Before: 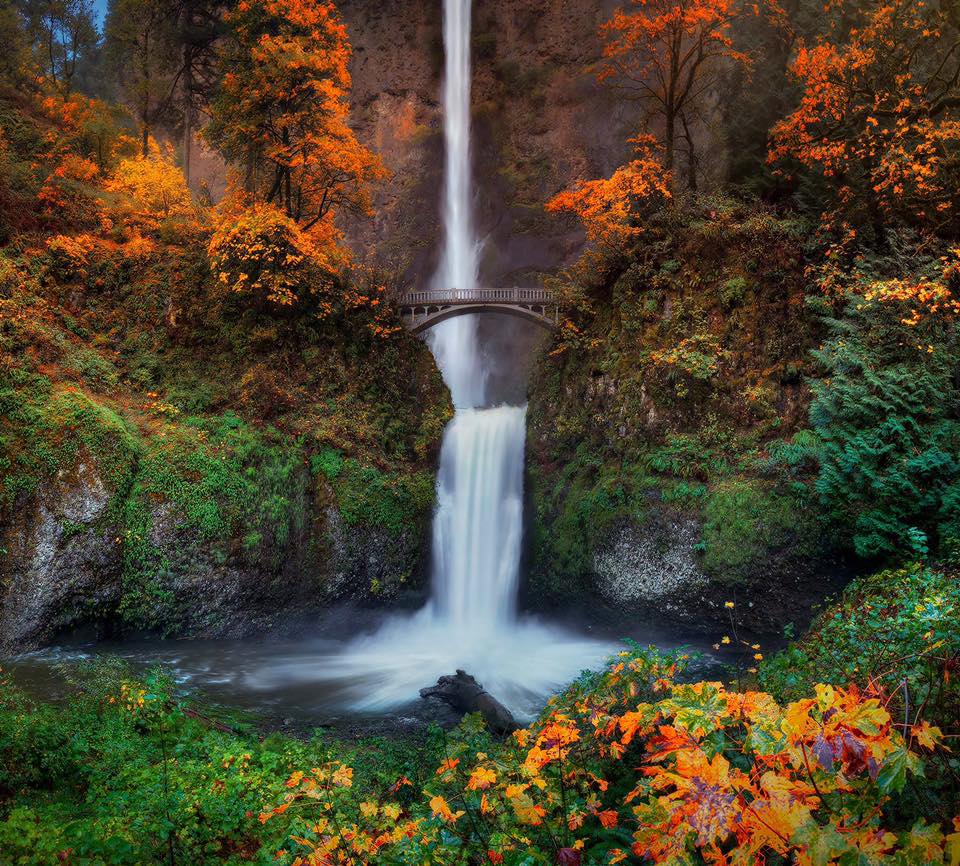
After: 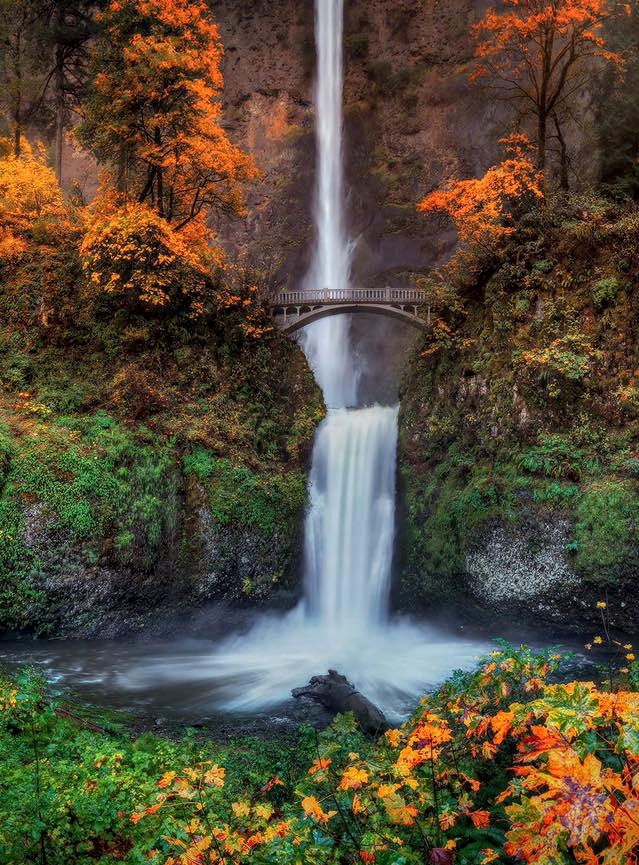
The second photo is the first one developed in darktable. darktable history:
shadows and highlights: shadows 12, white point adjustment 1.2, soften with gaussian
local contrast: highlights 0%, shadows 0%, detail 133%
crop and rotate: left 13.342%, right 19.991%
